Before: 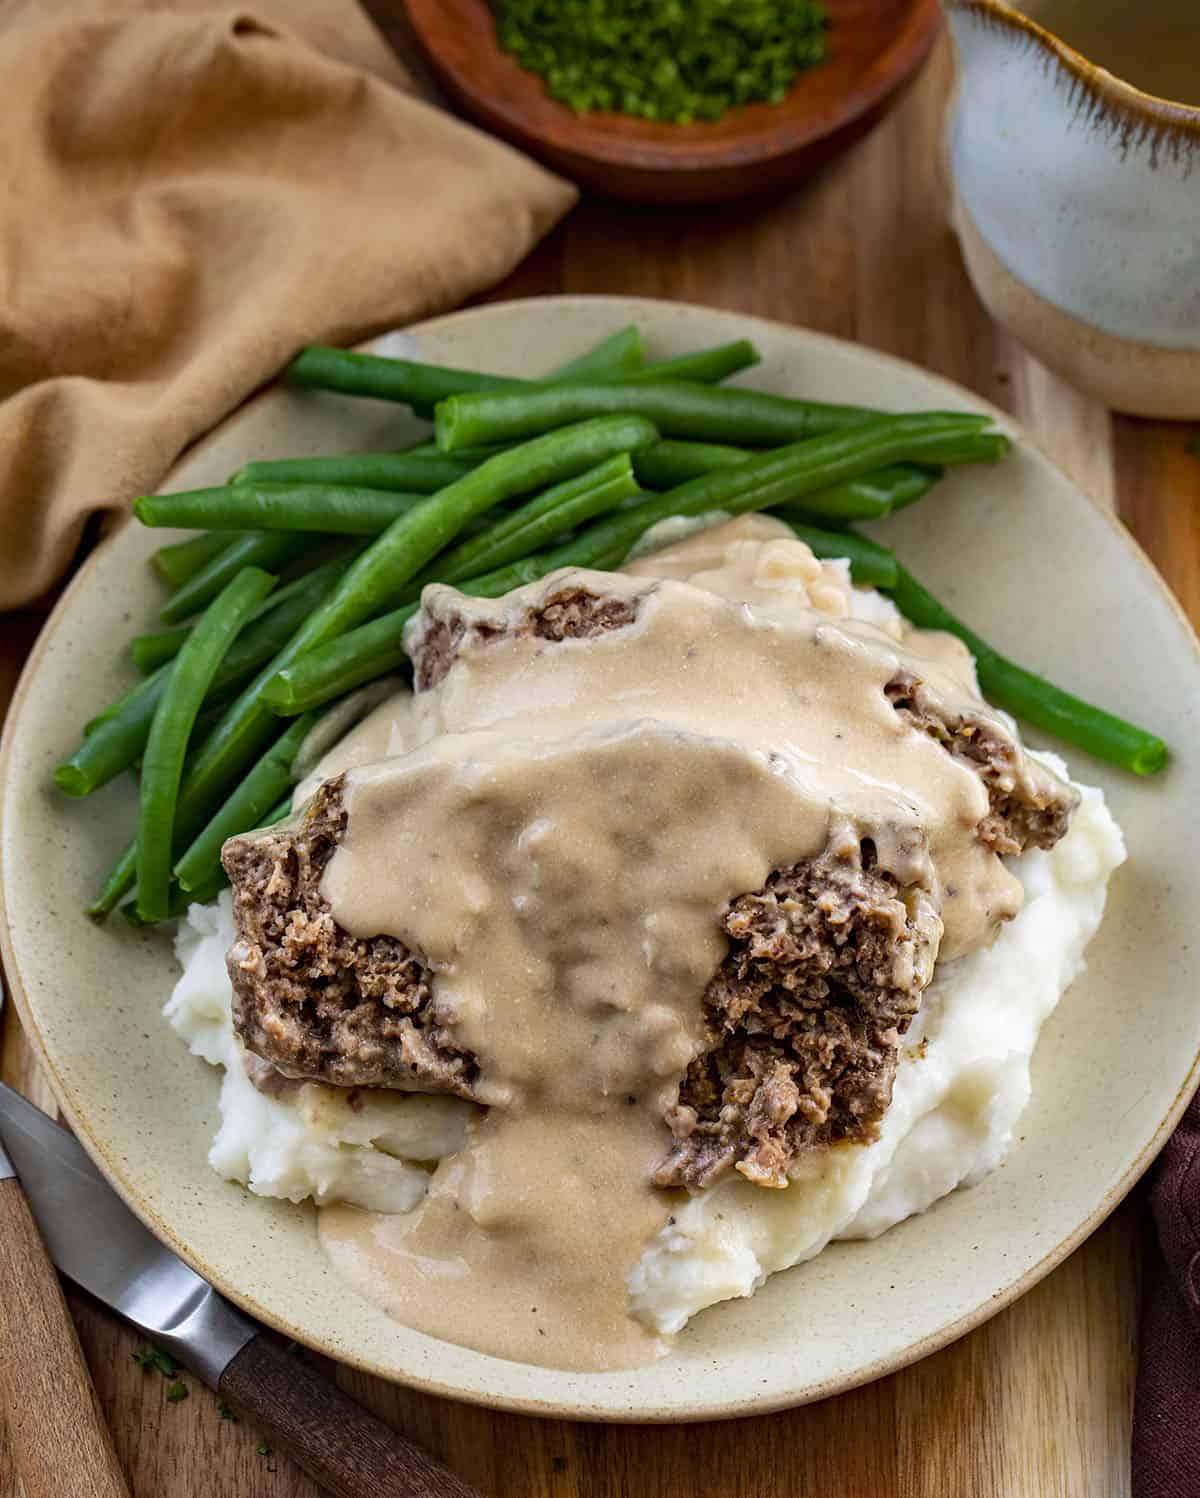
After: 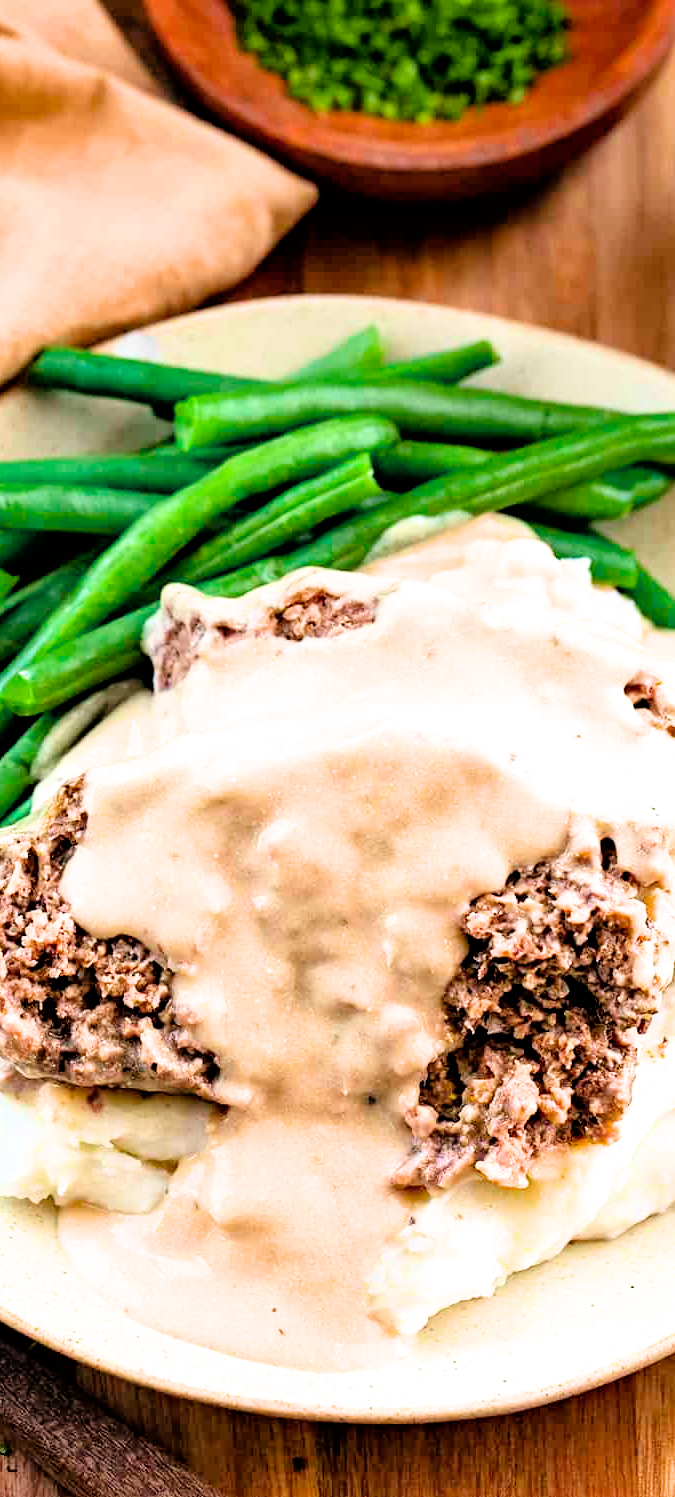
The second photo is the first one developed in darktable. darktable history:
exposure: black level correction 0, exposure 1.107 EV, compensate highlight preservation false
filmic rgb: black relative exposure -7.9 EV, white relative exposure 4.14 EV, hardness 4.09, latitude 52.1%, contrast 1.014, shadows ↔ highlights balance 5.19%, color science v6 (2022)
crop: left 21.74%, right 21.972%, bottom 0.007%
tone equalizer: -8 EV -0.742 EV, -7 EV -0.687 EV, -6 EV -0.585 EV, -5 EV -0.423 EV, -3 EV 0.376 EV, -2 EV 0.6 EV, -1 EV 0.696 EV, +0 EV 0.727 EV
